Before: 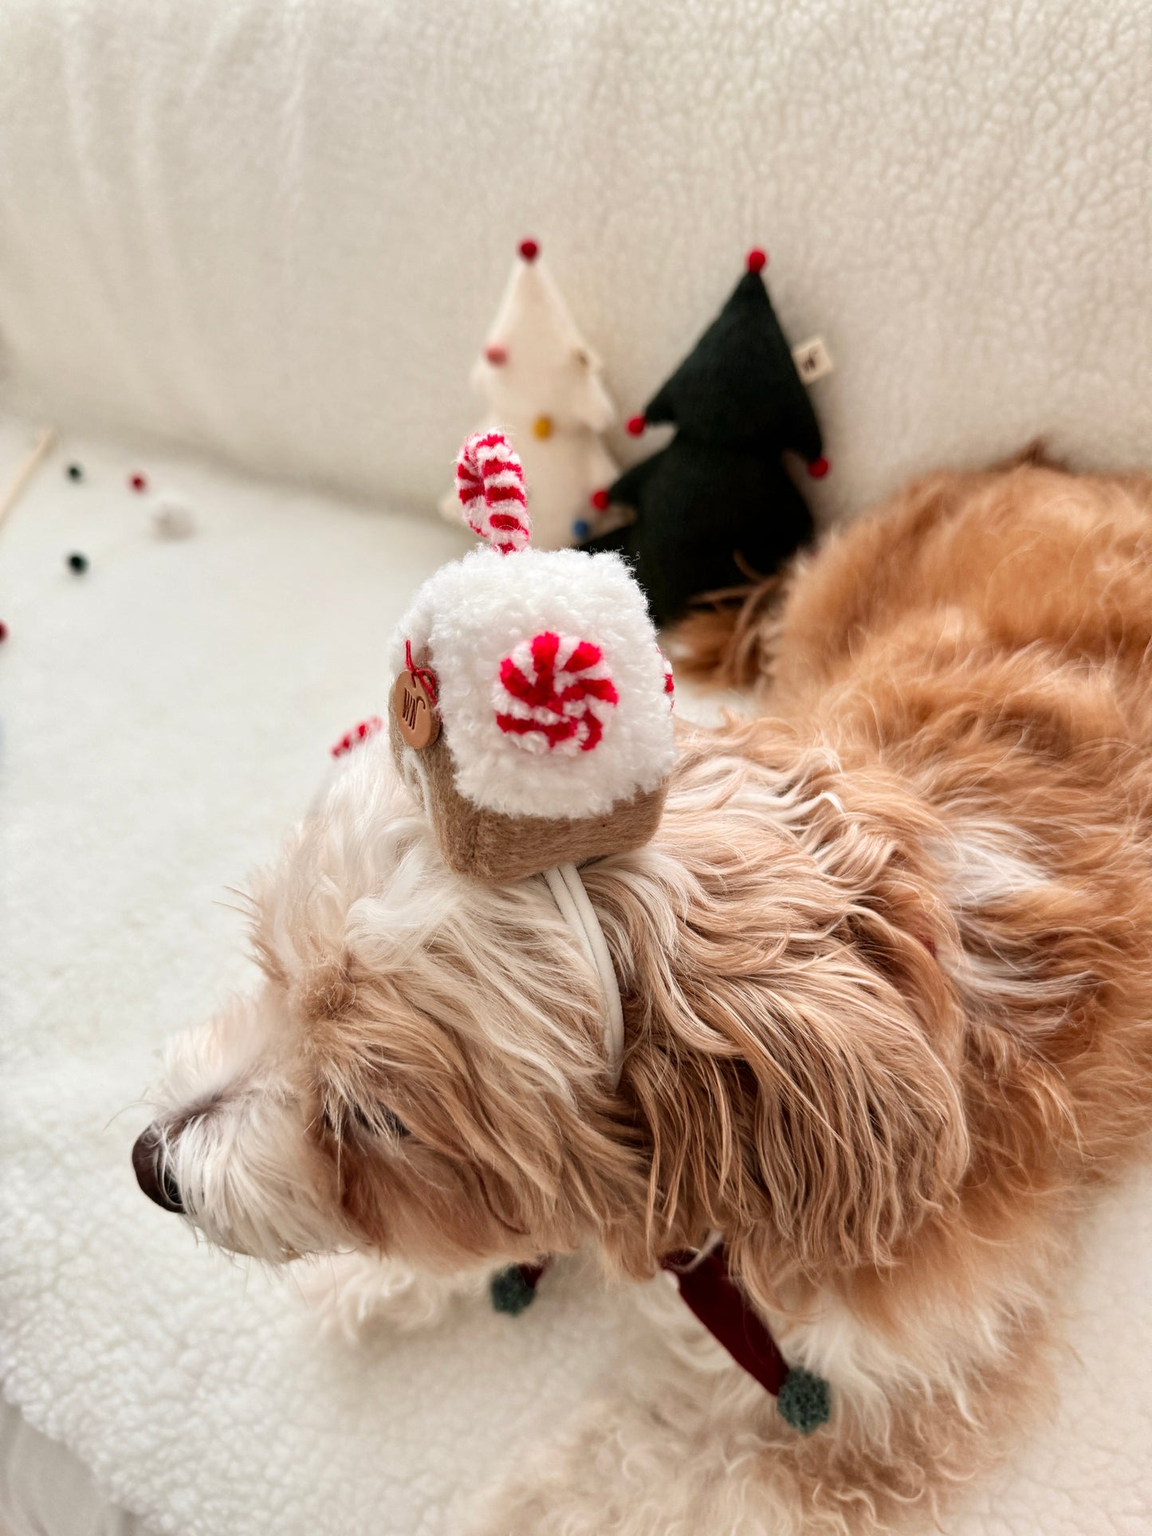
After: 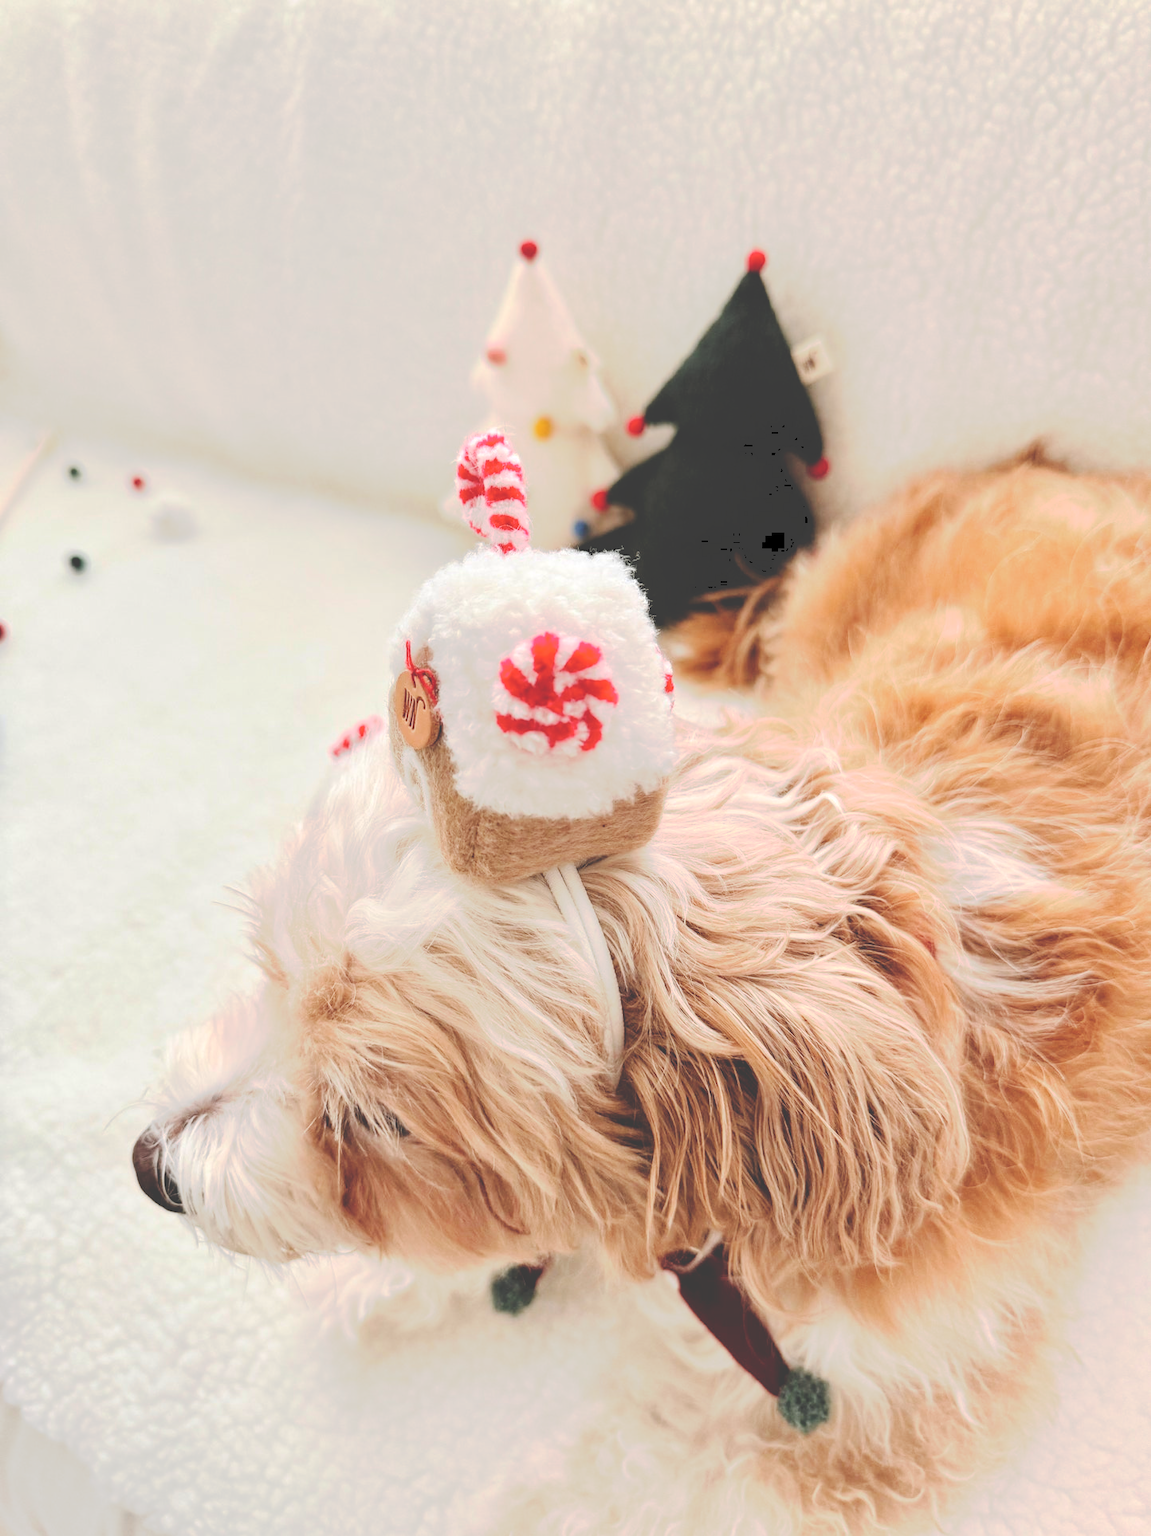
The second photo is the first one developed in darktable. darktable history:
contrast brightness saturation: contrast 0.1, brightness 0.3, saturation 0.14
tone equalizer: on, module defaults
tone curve: curves: ch0 [(0, 0) (0.003, 0.241) (0.011, 0.241) (0.025, 0.242) (0.044, 0.246) (0.069, 0.25) (0.1, 0.251) (0.136, 0.256) (0.177, 0.275) (0.224, 0.293) (0.277, 0.326) (0.335, 0.38) (0.399, 0.449) (0.468, 0.525) (0.543, 0.606) (0.623, 0.683) (0.709, 0.751) (0.801, 0.824) (0.898, 0.871) (1, 1)], preserve colors none
